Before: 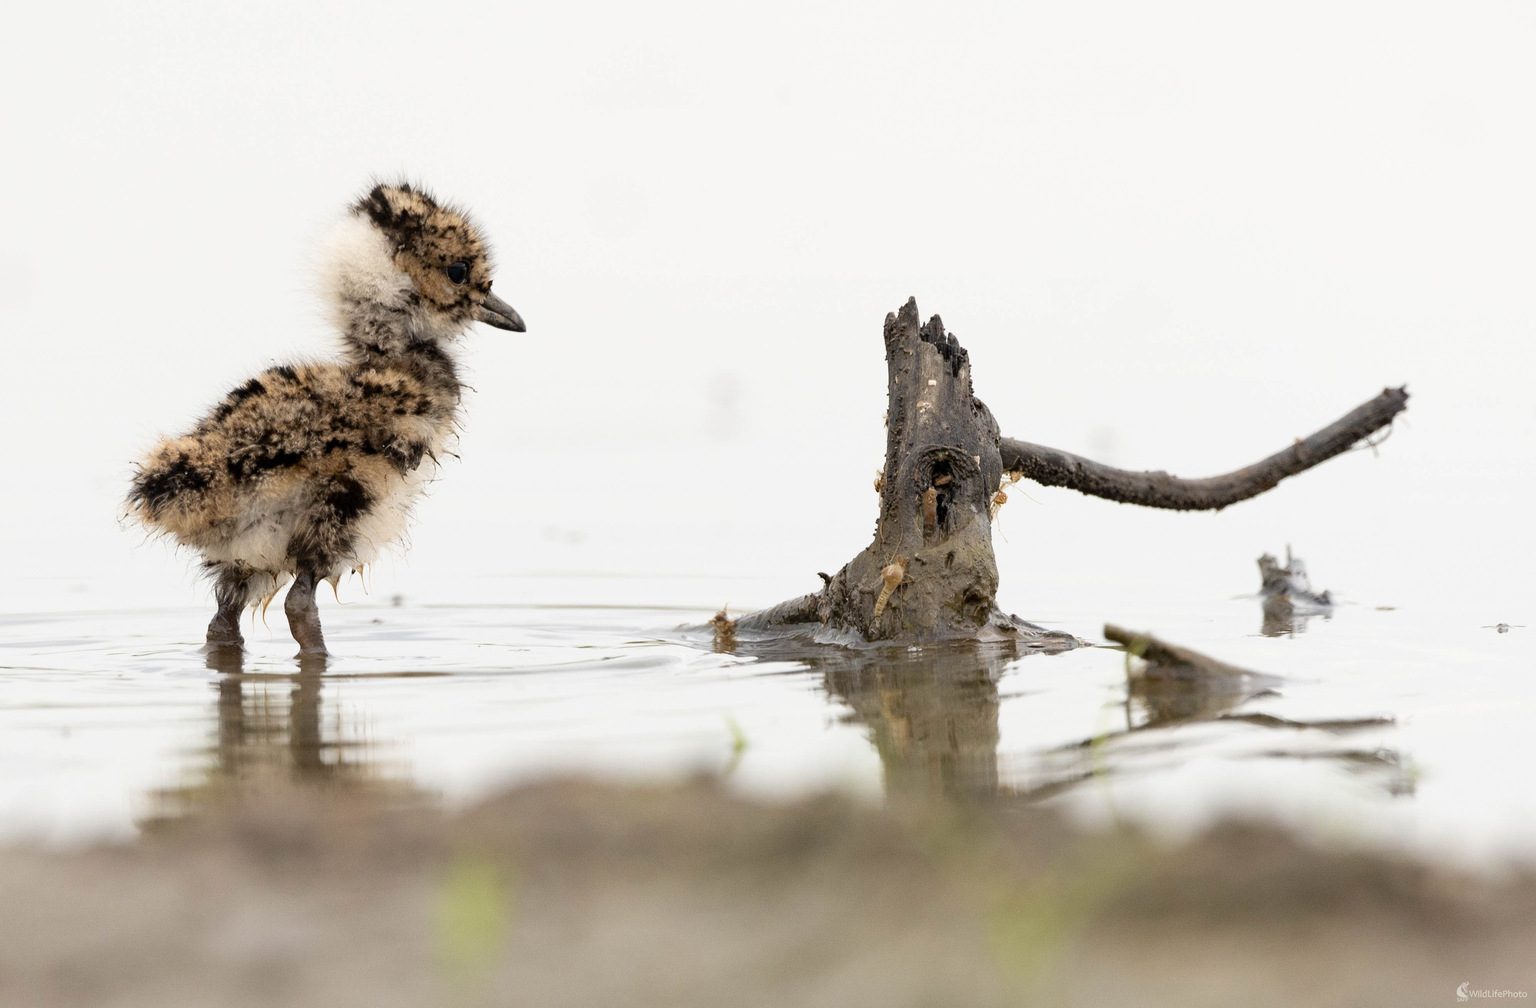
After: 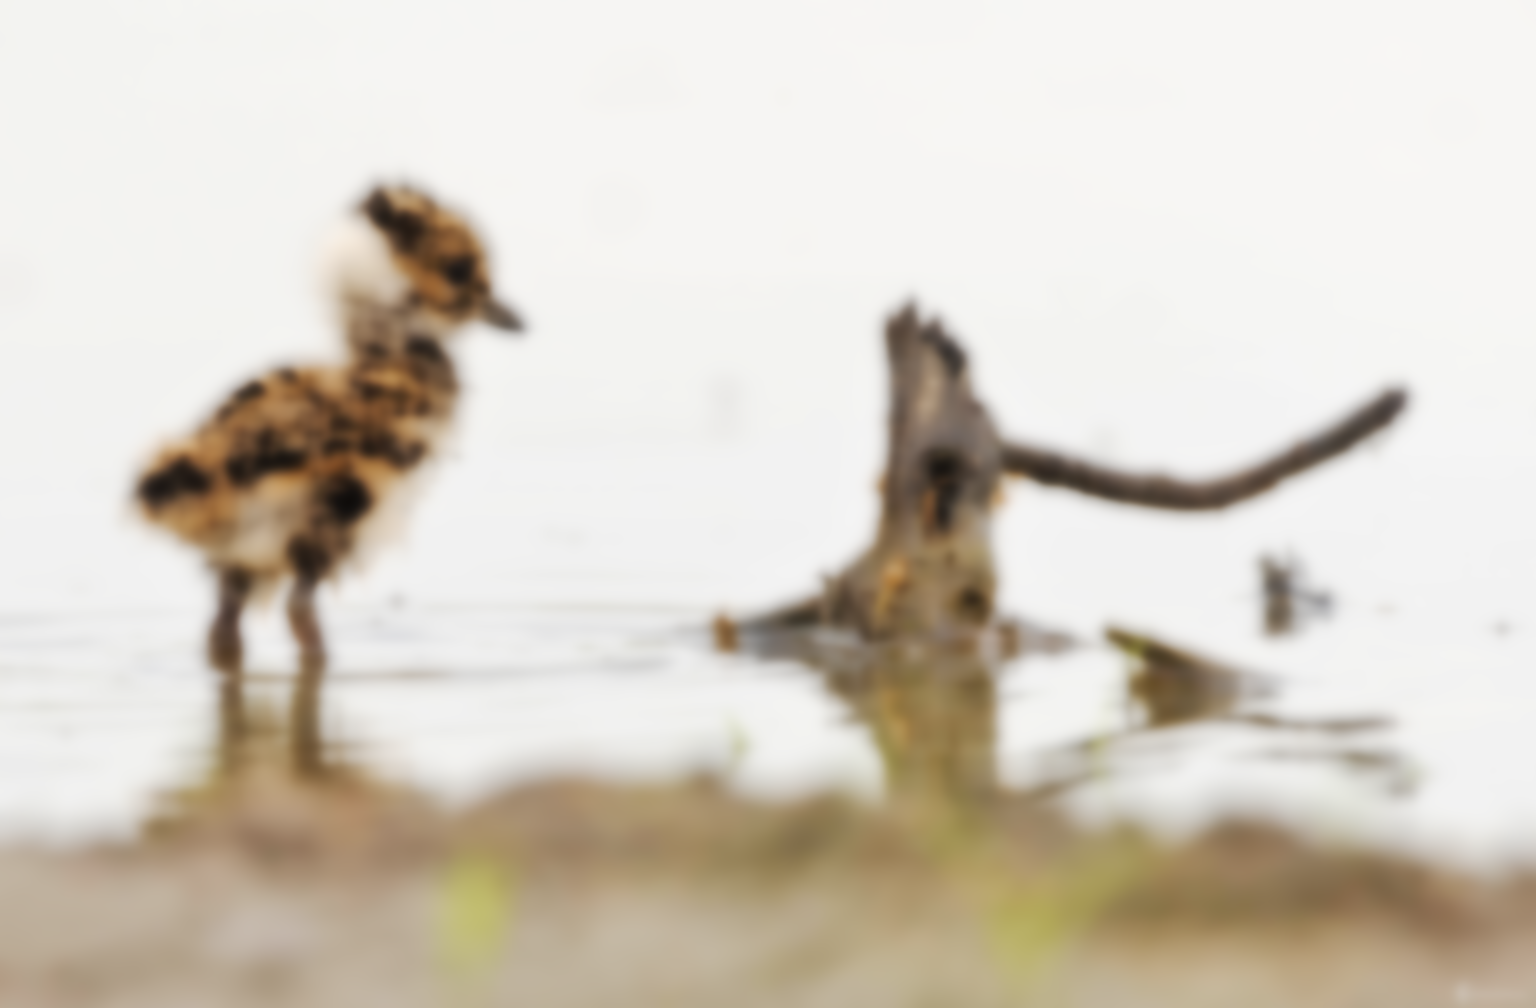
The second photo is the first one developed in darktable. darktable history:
tone equalizer: -7 EV 0.15 EV, -6 EV 0.6 EV, -5 EV 1.15 EV, -4 EV 1.33 EV, -3 EV 1.15 EV, -2 EV 0.6 EV, -1 EV 0.15 EV, mask exposure compensation -0.5 EV
tone curve: curves: ch0 [(0, 0) (0.003, 0.003) (0.011, 0.009) (0.025, 0.018) (0.044, 0.028) (0.069, 0.038) (0.1, 0.049) (0.136, 0.062) (0.177, 0.089) (0.224, 0.123) (0.277, 0.165) (0.335, 0.223) (0.399, 0.293) (0.468, 0.385) (0.543, 0.497) (0.623, 0.613) (0.709, 0.716) (0.801, 0.802) (0.898, 0.887) (1, 1)], preserve colors none
sharpen: on, module defaults
lowpass: radius 16, unbound 0
